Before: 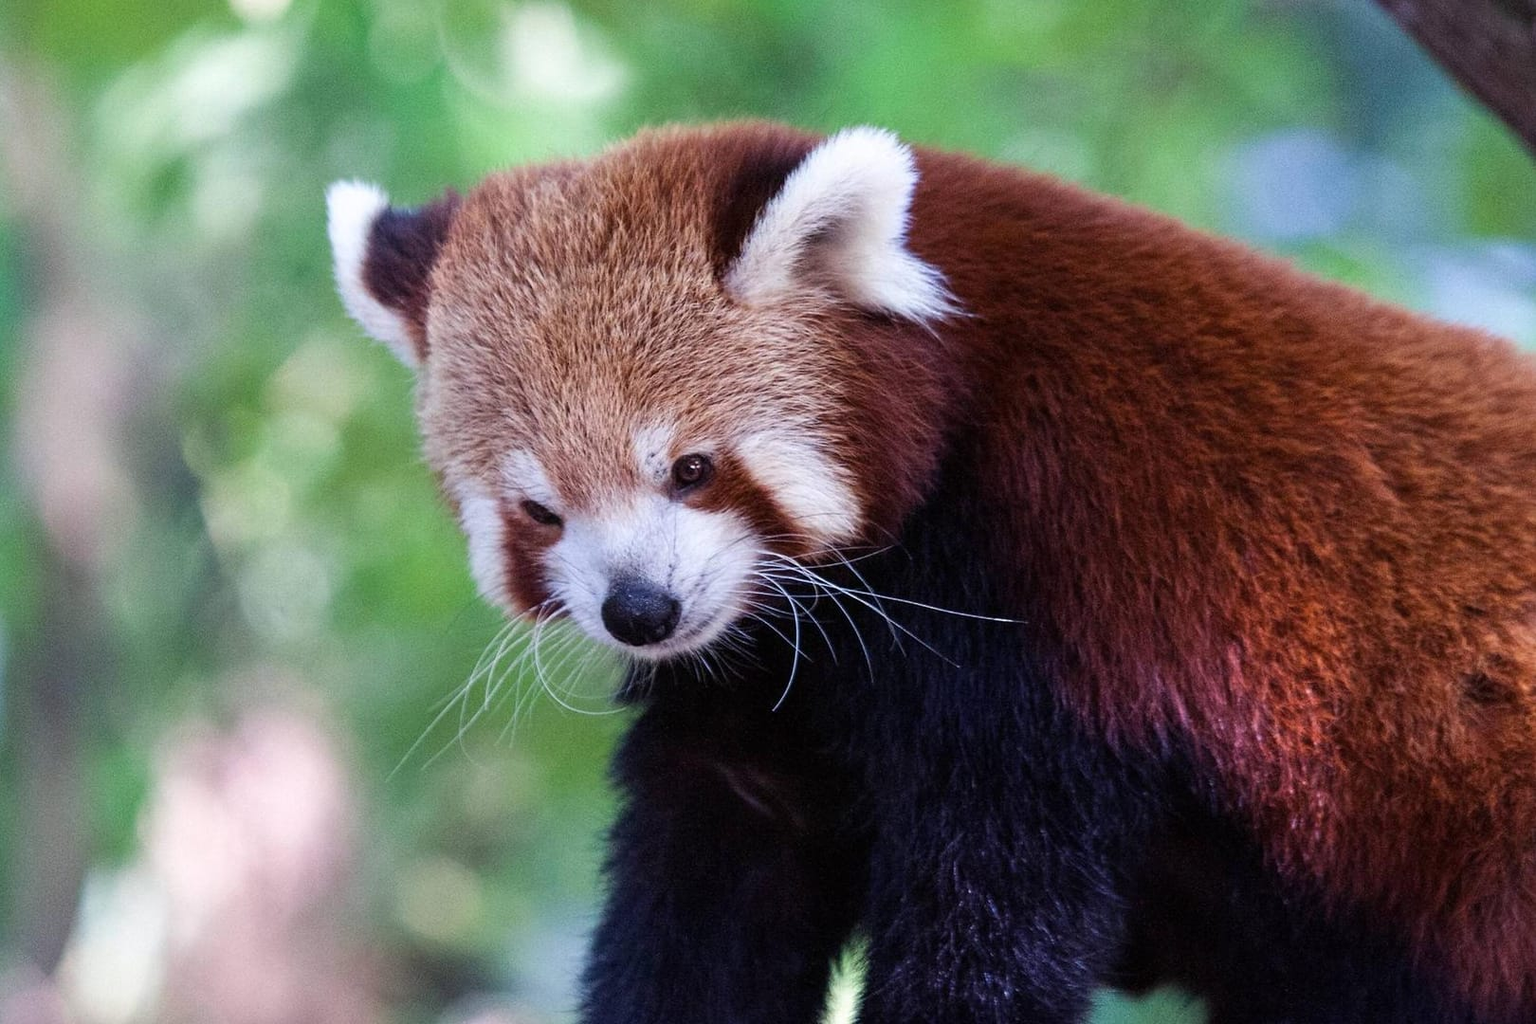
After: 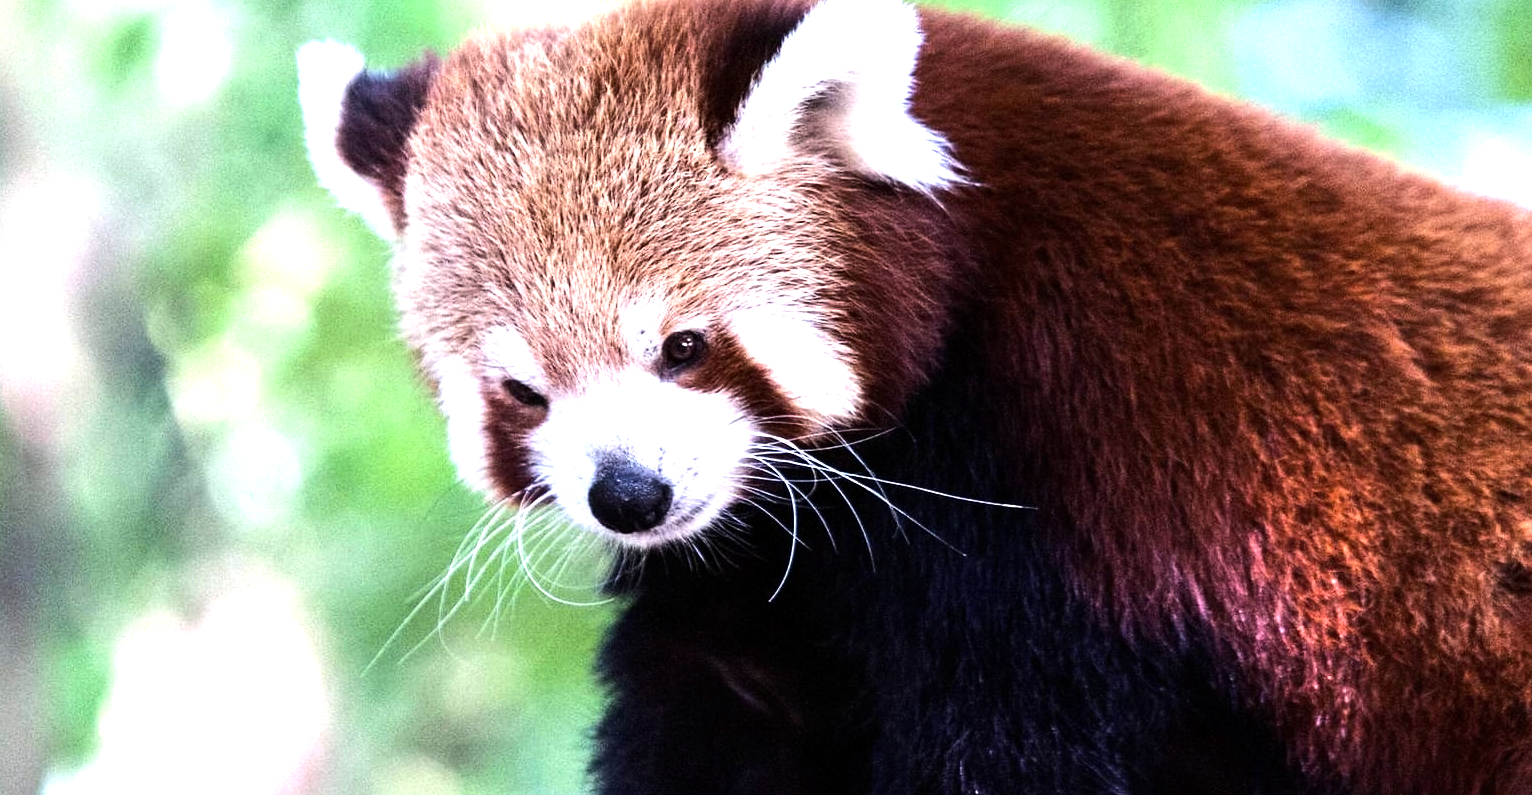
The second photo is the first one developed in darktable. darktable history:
tone equalizer: -8 EV -1.1 EV, -7 EV -1.04 EV, -6 EV -0.834 EV, -5 EV -0.54 EV, -3 EV 0.6 EV, -2 EV 0.838 EV, -1 EV 0.99 EV, +0 EV 1.08 EV, edges refinement/feathering 500, mask exposure compensation -1.57 EV, preserve details no
crop and rotate: left 2.878%, top 13.779%, right 2.503%, bottom 12.599%
exposure: black level correction 0.001, exposure 0.499 EV, compensate highlight preservation false
